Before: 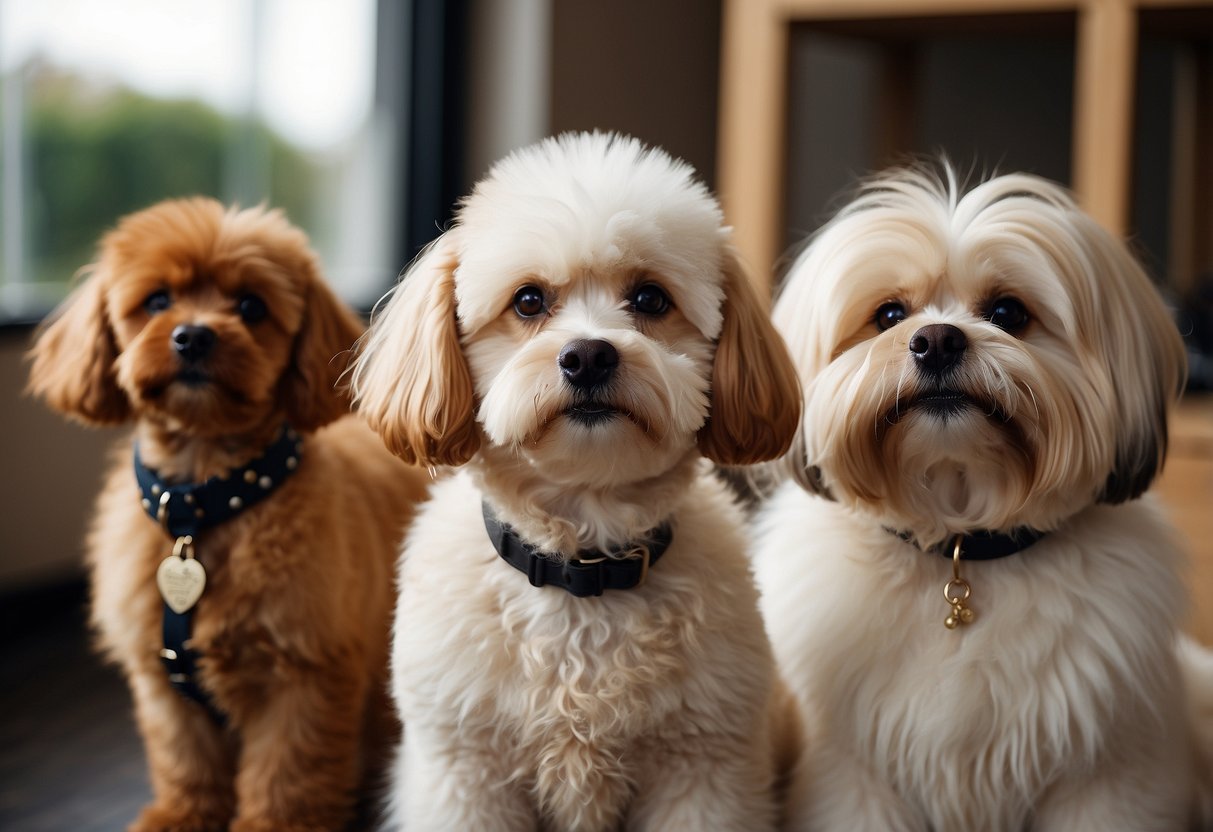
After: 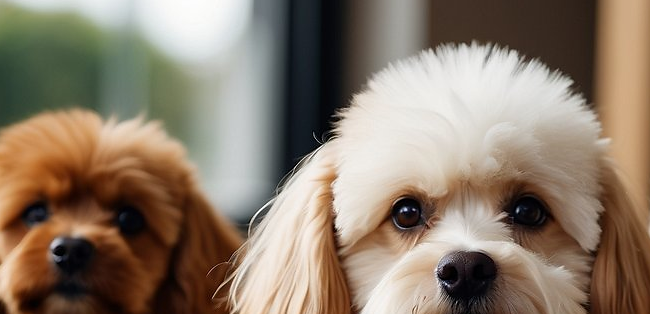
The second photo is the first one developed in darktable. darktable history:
sharpen: radius 1, threshold 1
crop: left 10.121%, top 10.631%, right 36.218%, bottom 51.526%
